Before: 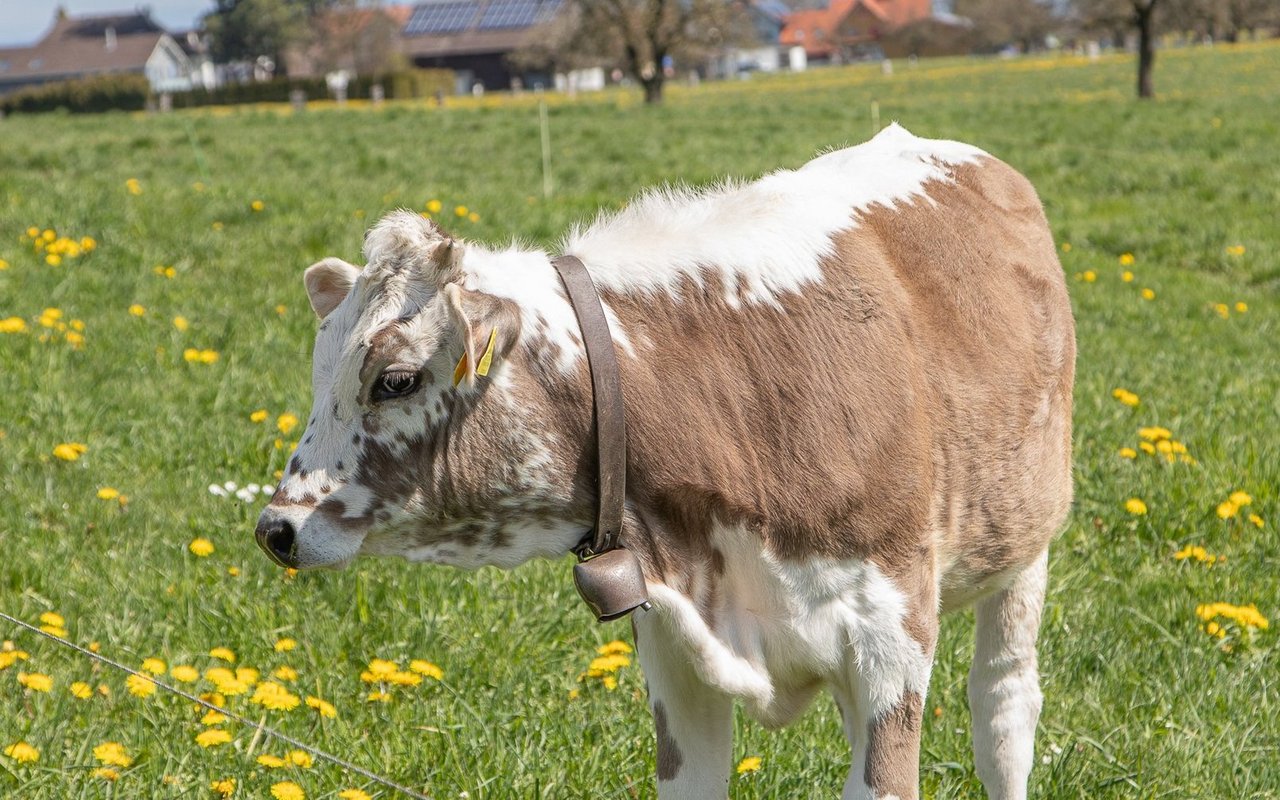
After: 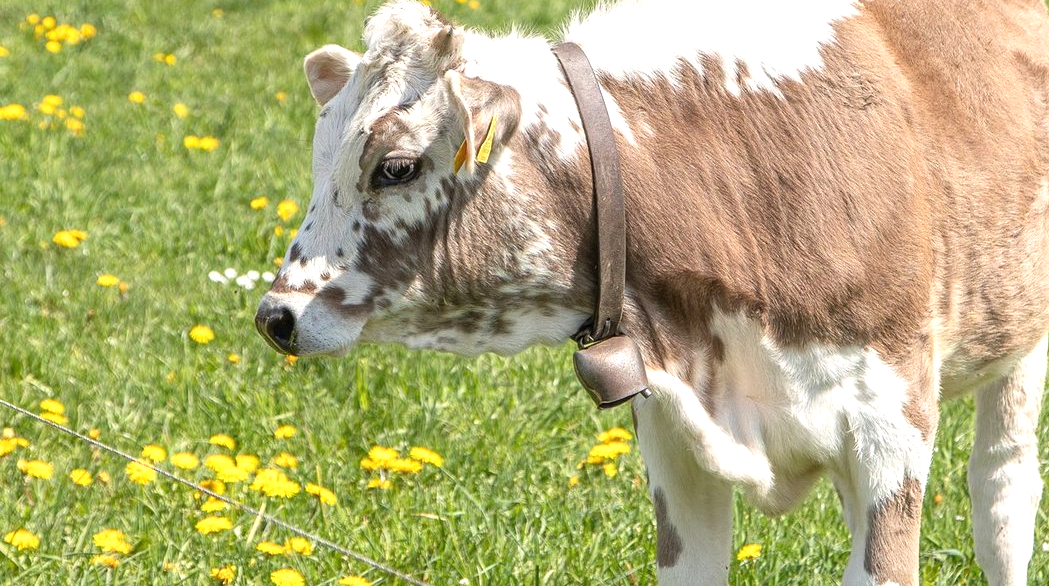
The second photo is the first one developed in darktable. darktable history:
exposure: exposure 0.605 EV, compensate highlight preservation false
crop: top 26.667%, right 18.029%
